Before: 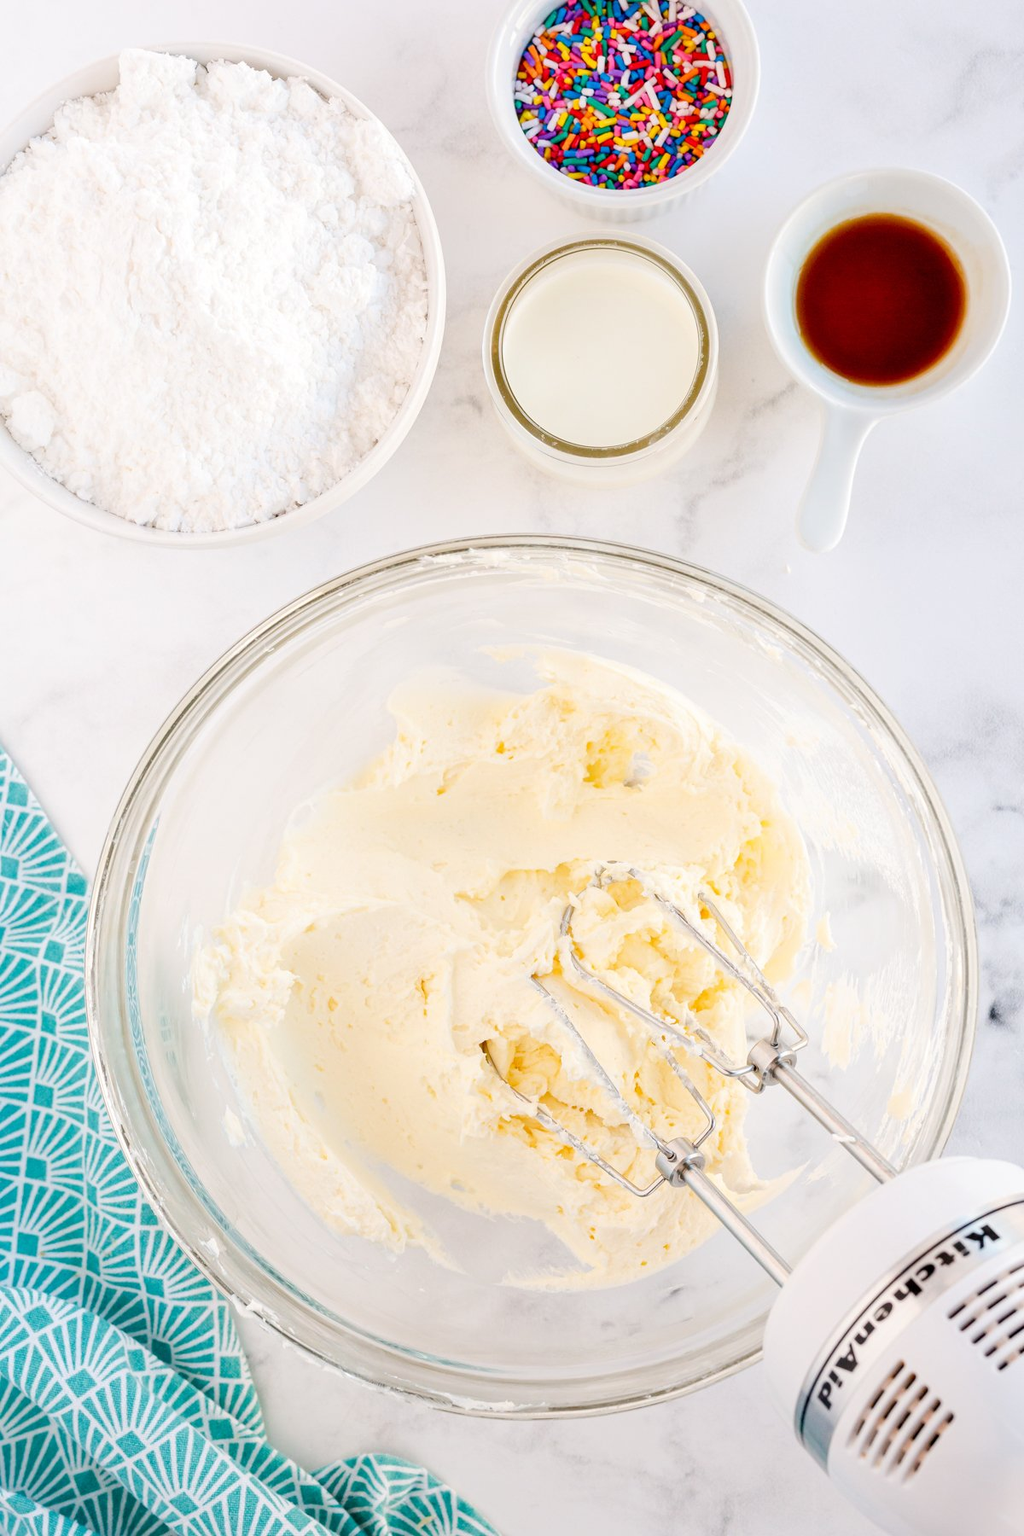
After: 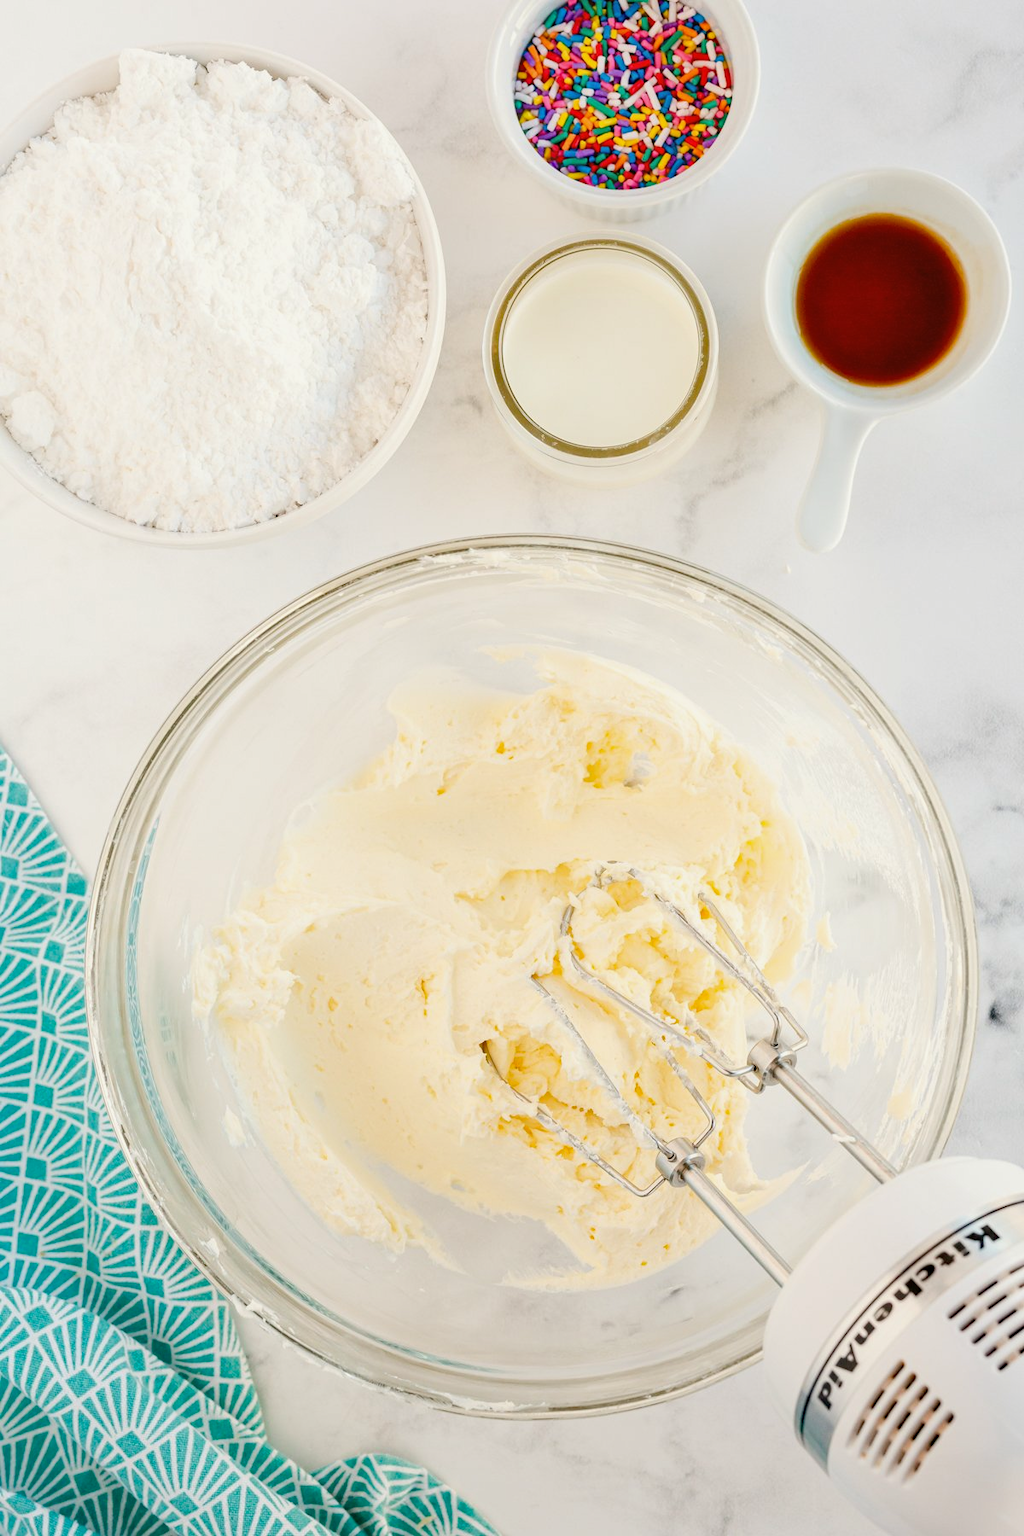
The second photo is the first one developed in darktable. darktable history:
color balance: mode lift, gamma, gain (sRGB), lift [1.04, 1, 1, 0.97], gamma [1.01, 1, 1, 0.97], gain [0.96, 1, 1, 0.97]
haze removal: compatibility mode true, adaptive false
